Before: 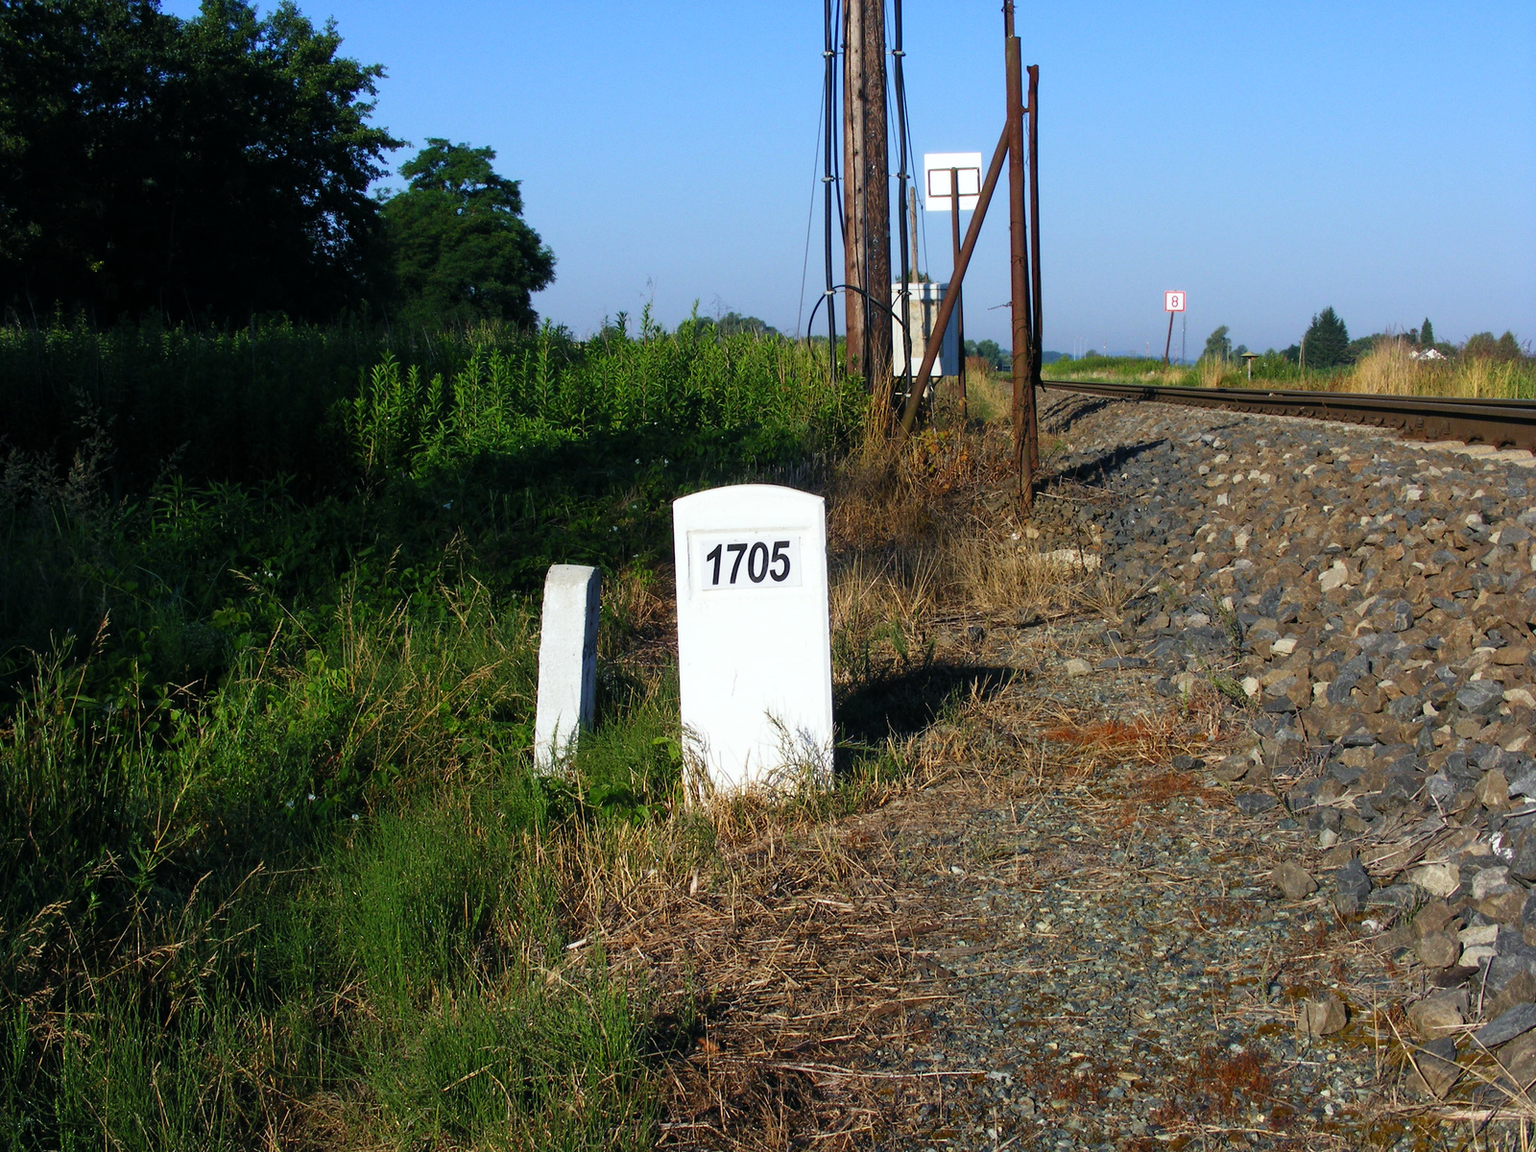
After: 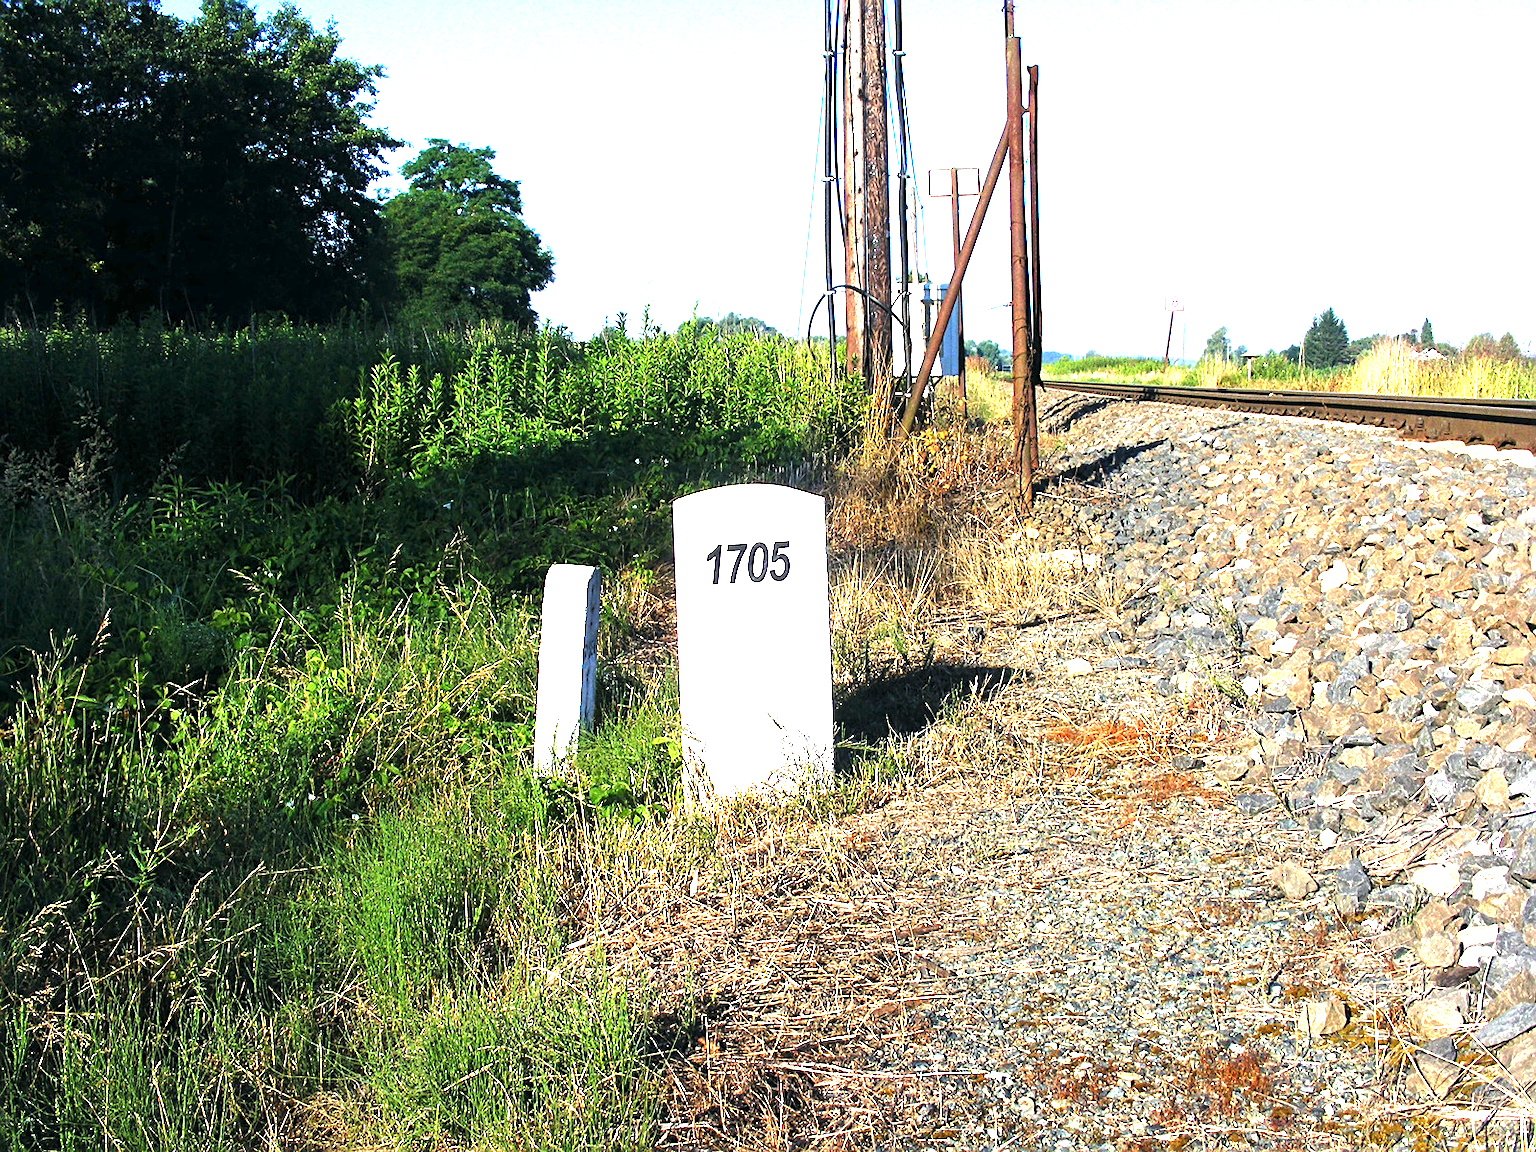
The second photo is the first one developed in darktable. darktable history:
tone equalizer: -8 EV -0.456 EV, -7 EV -0.393 EV, -6 EV -0.323 EV, -5 EV -0.182 EV, -3 EV 0.214 EV, -2 EV 0.313 EV, -1 EV 0.386 EV, +0 EV 0.398 EV, edges refinement/feathering 500, mask exposure compensation -1.57 EV, preserve details no
exposure: exposure 2.034 EV, compensate exposure bias true, compensate highlight preservation false
sharpen: on, module defaults
